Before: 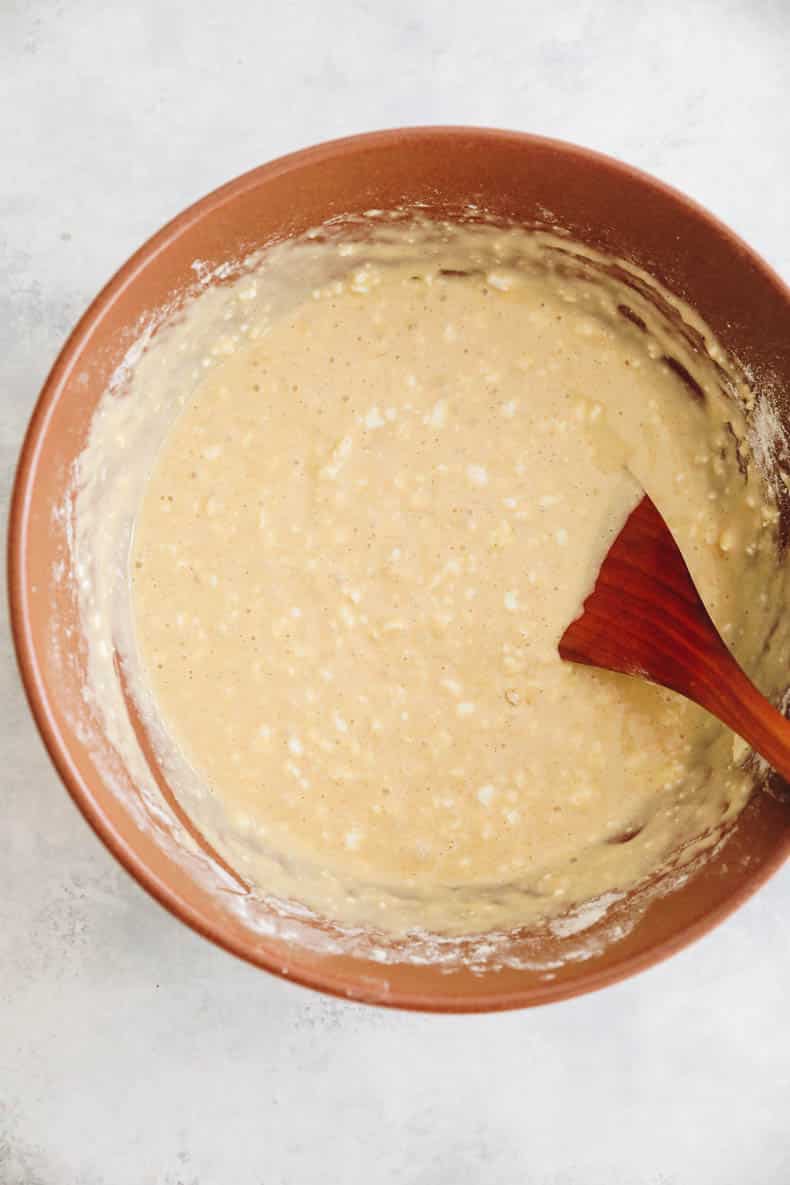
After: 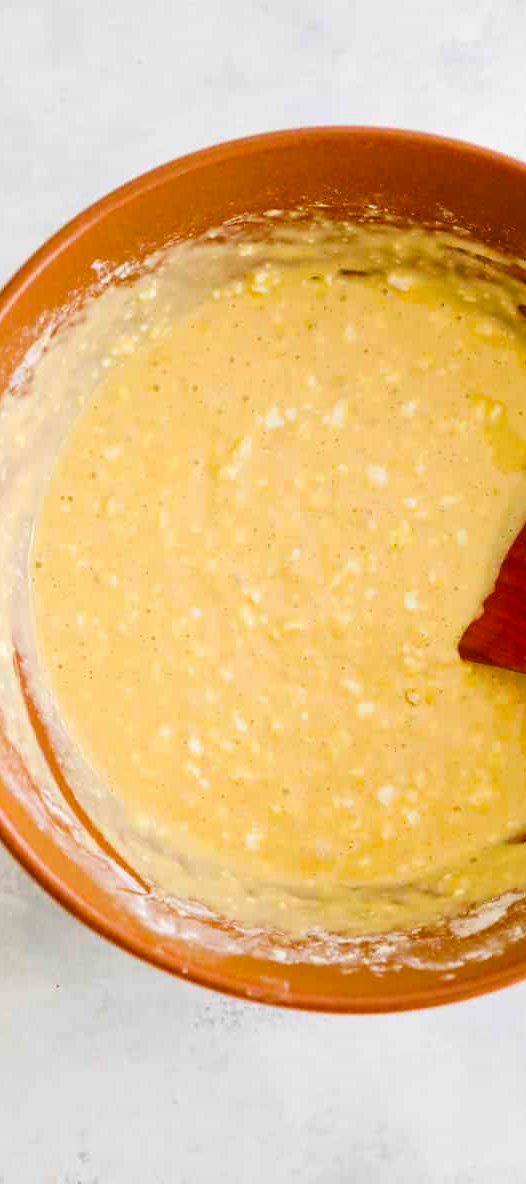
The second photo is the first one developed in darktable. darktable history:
tone equalizer: mask exposure compensation -0.498 EV
color balance rgb: linear chroma grading › global chroma 40.011%, perceptual saturation grading › global saturation 6.248%, global vibrance 15.193%
haze removal: compatibility mode true, adaptive false
crop and rotate: left 12.75%, right 20.563%
